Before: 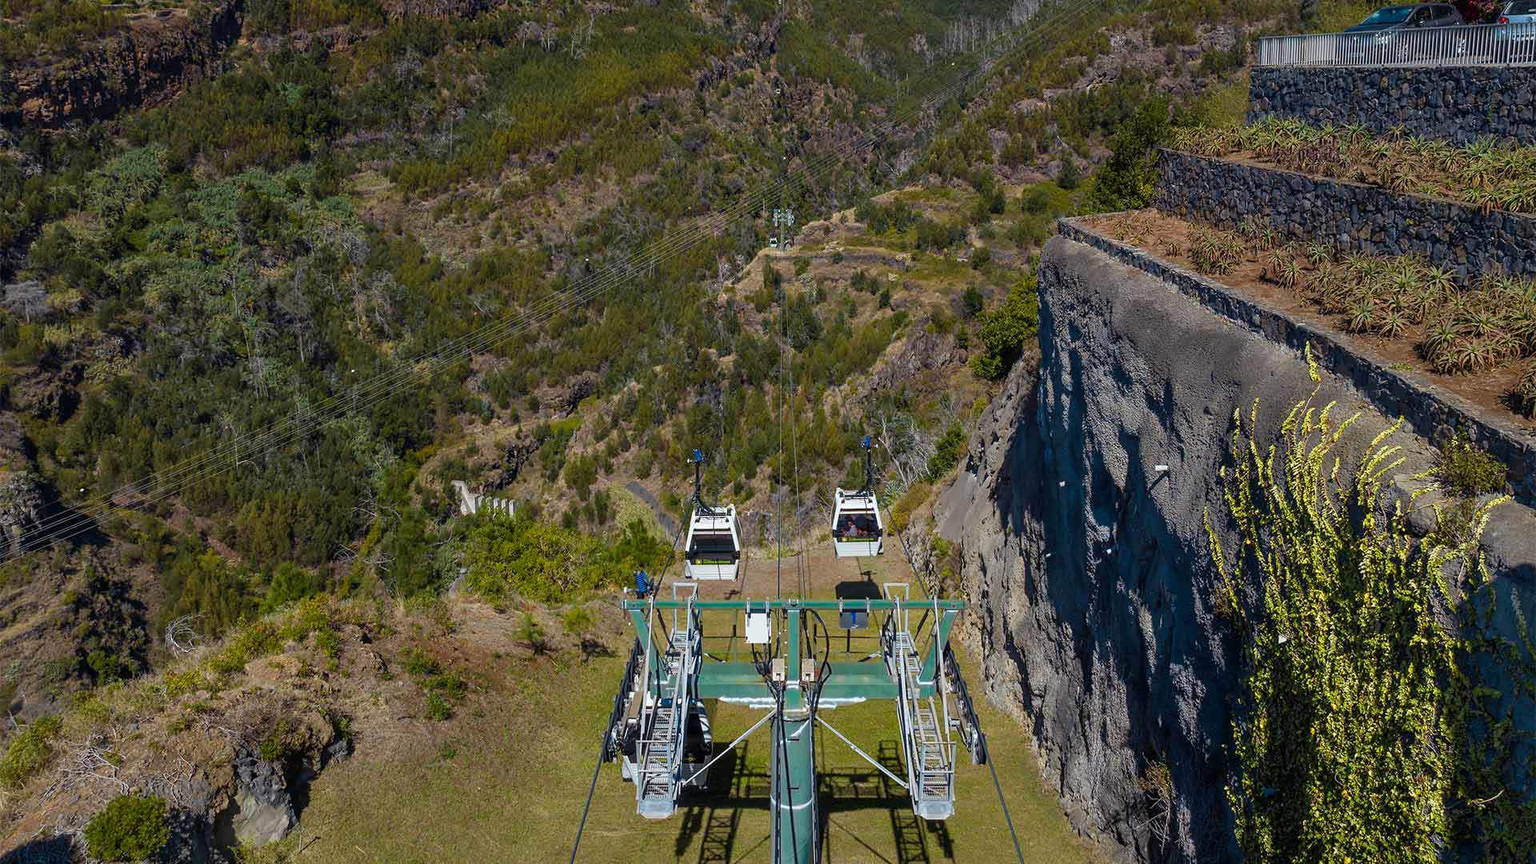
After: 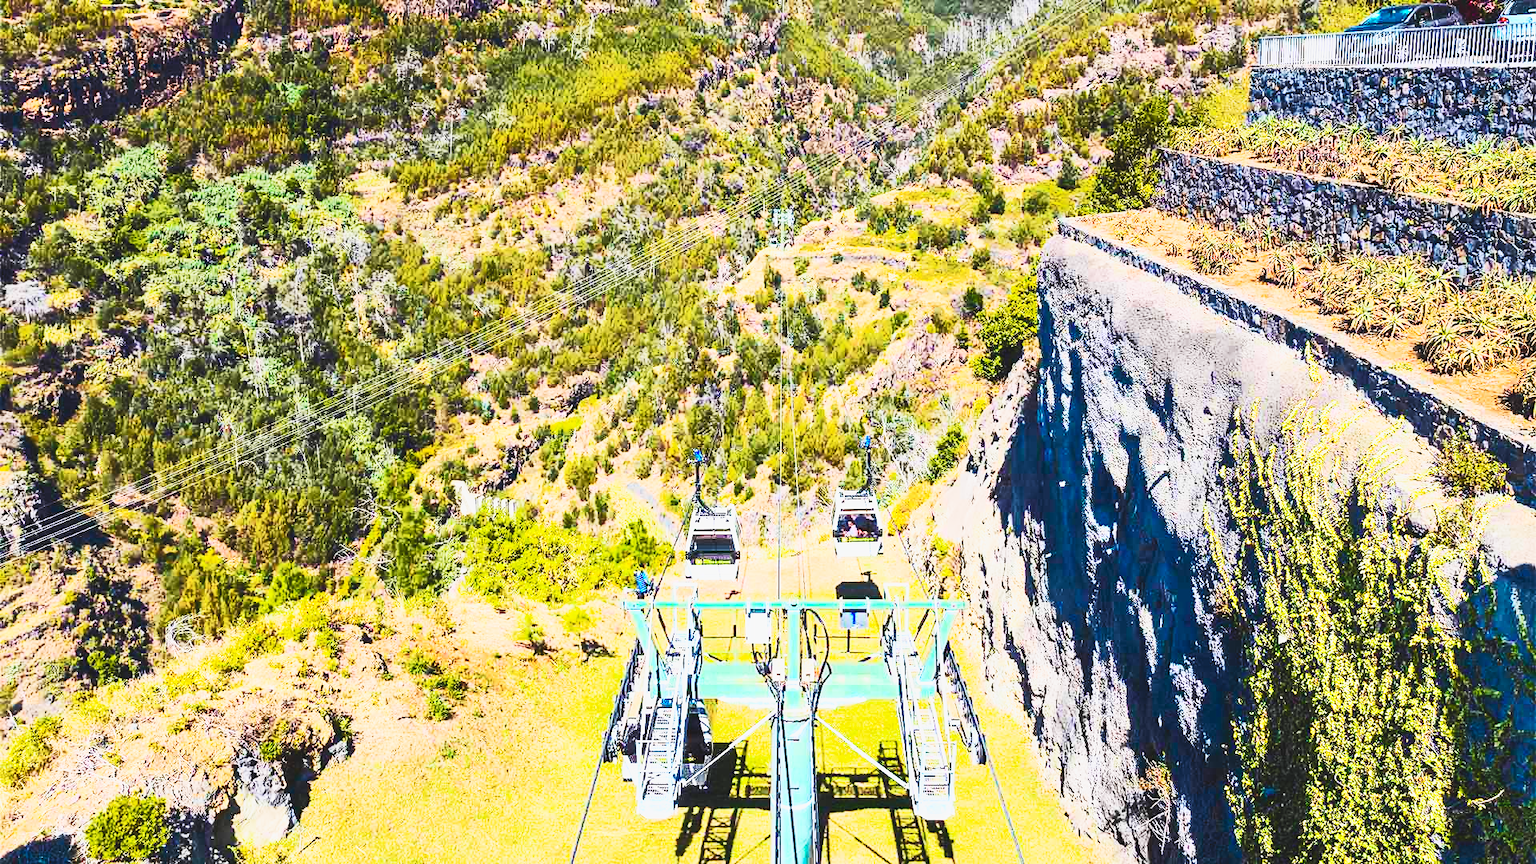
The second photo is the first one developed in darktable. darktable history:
color balance rgb: shadows lift › luminance -19.832%, perceptual saturation grading › global saturation 26.387%, perceptual saturation grading › highlights -28.492%, perceptual saturation grading › mid-tones 15.265%, perceptual saturation grading › shadows 34.053%, perceptual brilliance grading › highlights 13.526%, perceptual brilliance grading › mid-tones 8.015%, perceptual brilliance grading › shadows -17.699%, global vibrance 15.152%
exposure: black level correction 0, exposure 0.7 EV, compensate highlight preservation false
tone curve: curves: ch0 [(0, 0.098) (0.262, 0.324) (0.421, 0.59) (0.54, 0.803) (0.725, 0.922) (0.99, 0.974)], color space Lab, independent channels, preserve colors none
base curve: curves: ch0 [(0, 0) (0.025, 0.046) (0.112, 0.277) (0.467, 0.74) (0.814, 0.929) (1, 0.942)], preserve colors none
